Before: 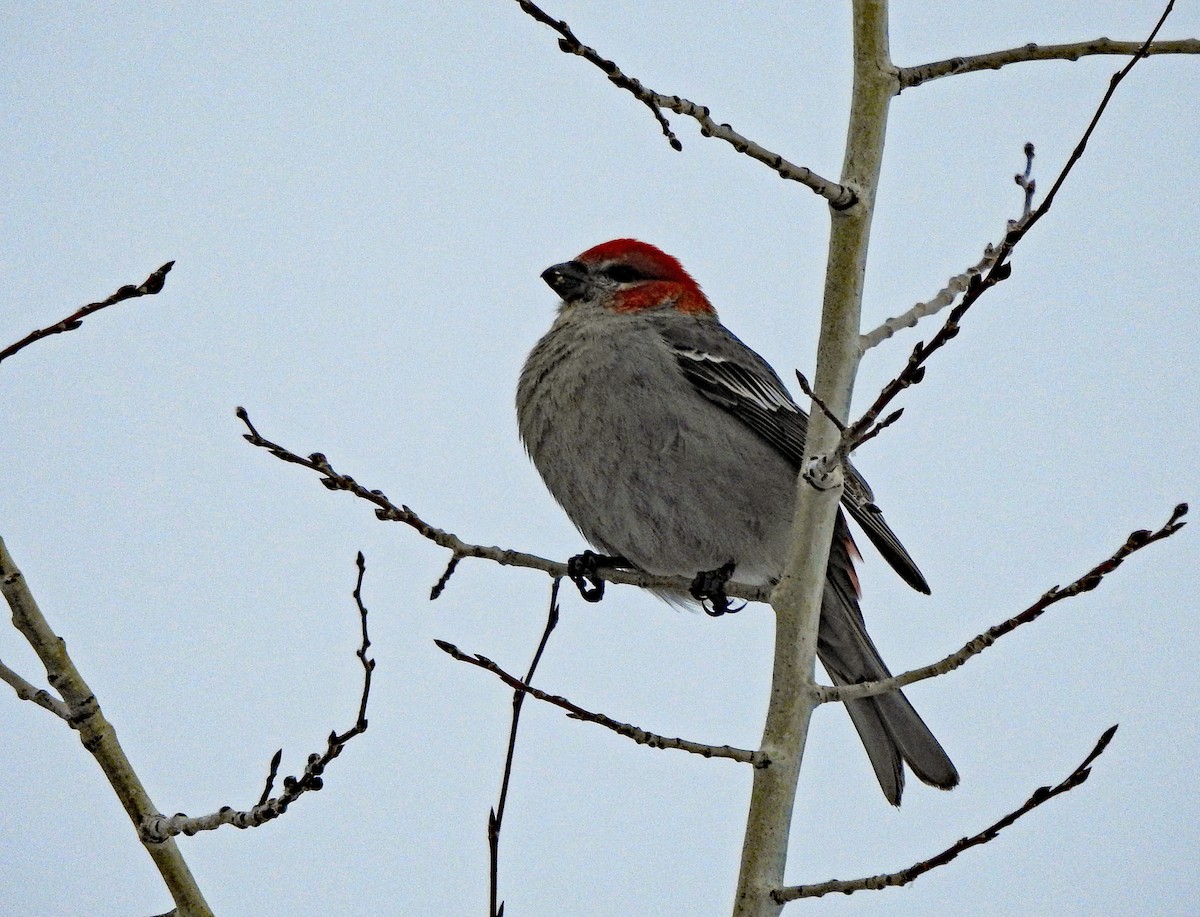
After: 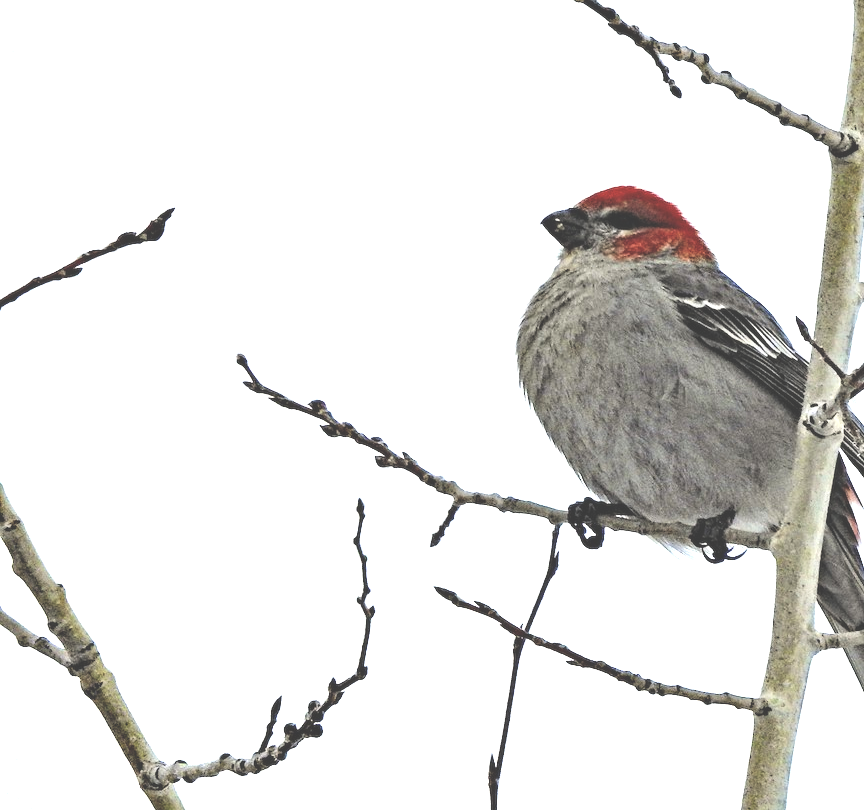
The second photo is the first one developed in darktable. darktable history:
crop: top 5.803%, right 27.864%, bottom 5.804%
exposure: black level correction -0.023, exposure 1.397 EV, compensate highlight preservation false
color correction: saturation 0.85
contrast brightness saturation: contrast 0.15, brightness -0.01, saturation 0.1
